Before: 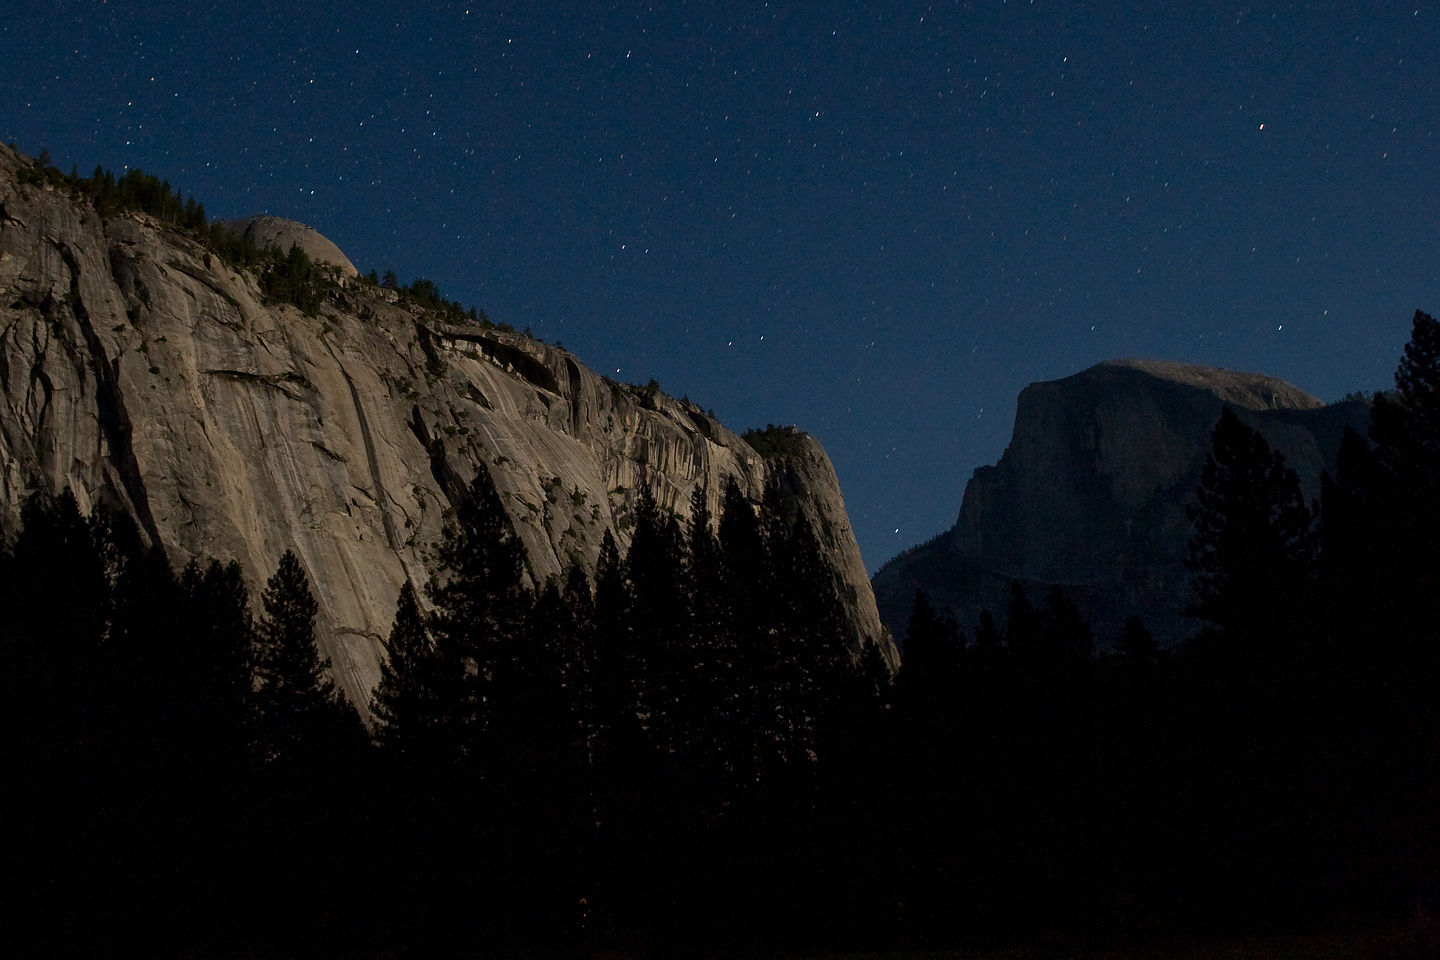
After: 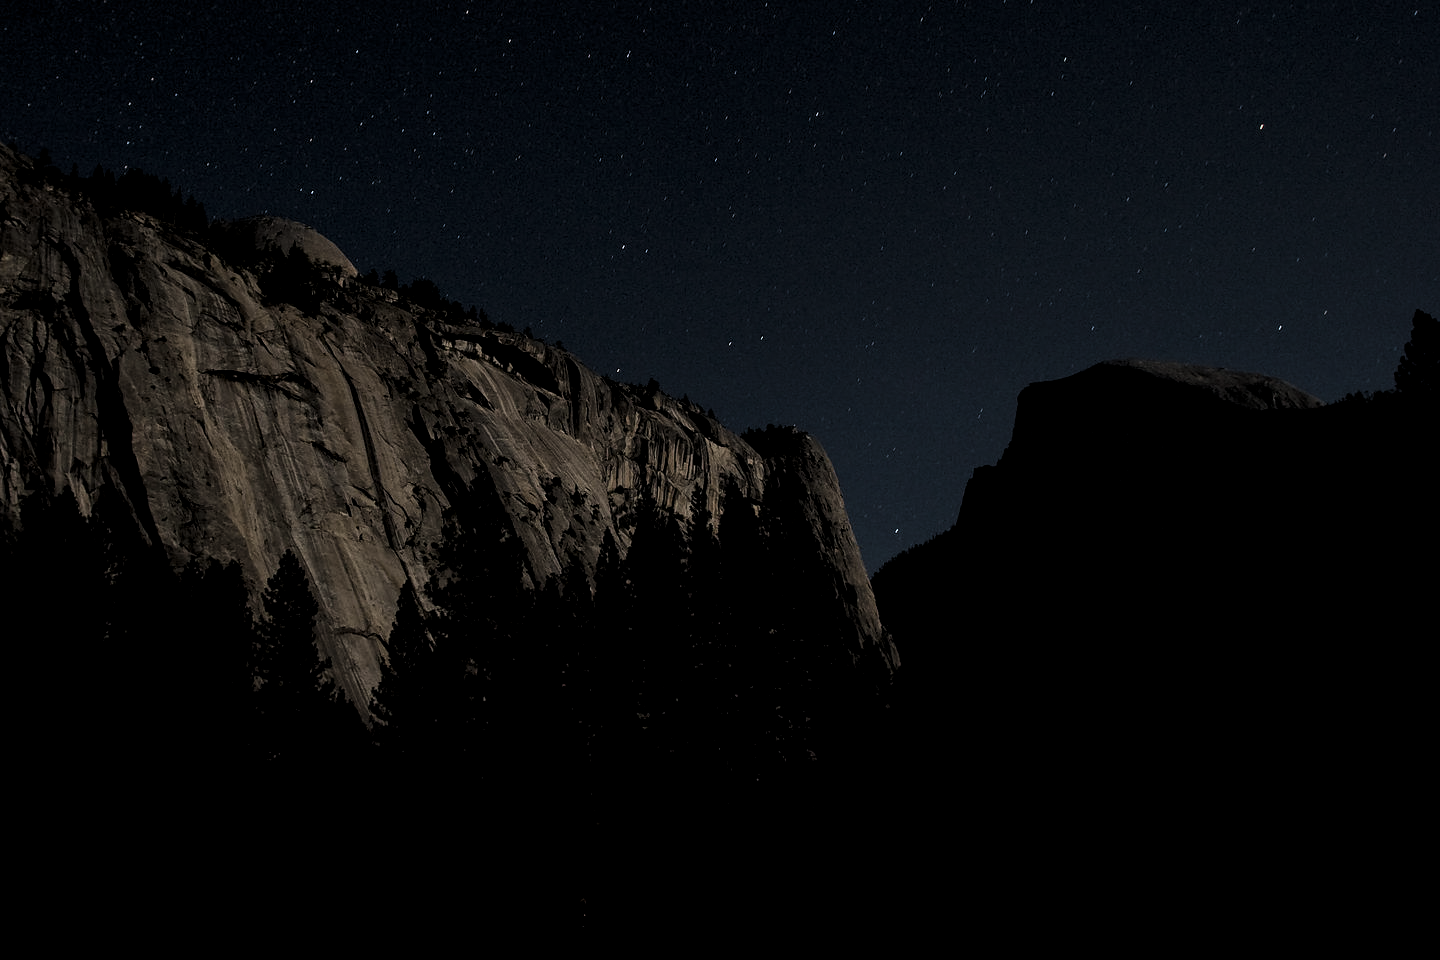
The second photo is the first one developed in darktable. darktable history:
local contrast: detail 130%
levels: levels [0.101, 0.578, 0.953]
